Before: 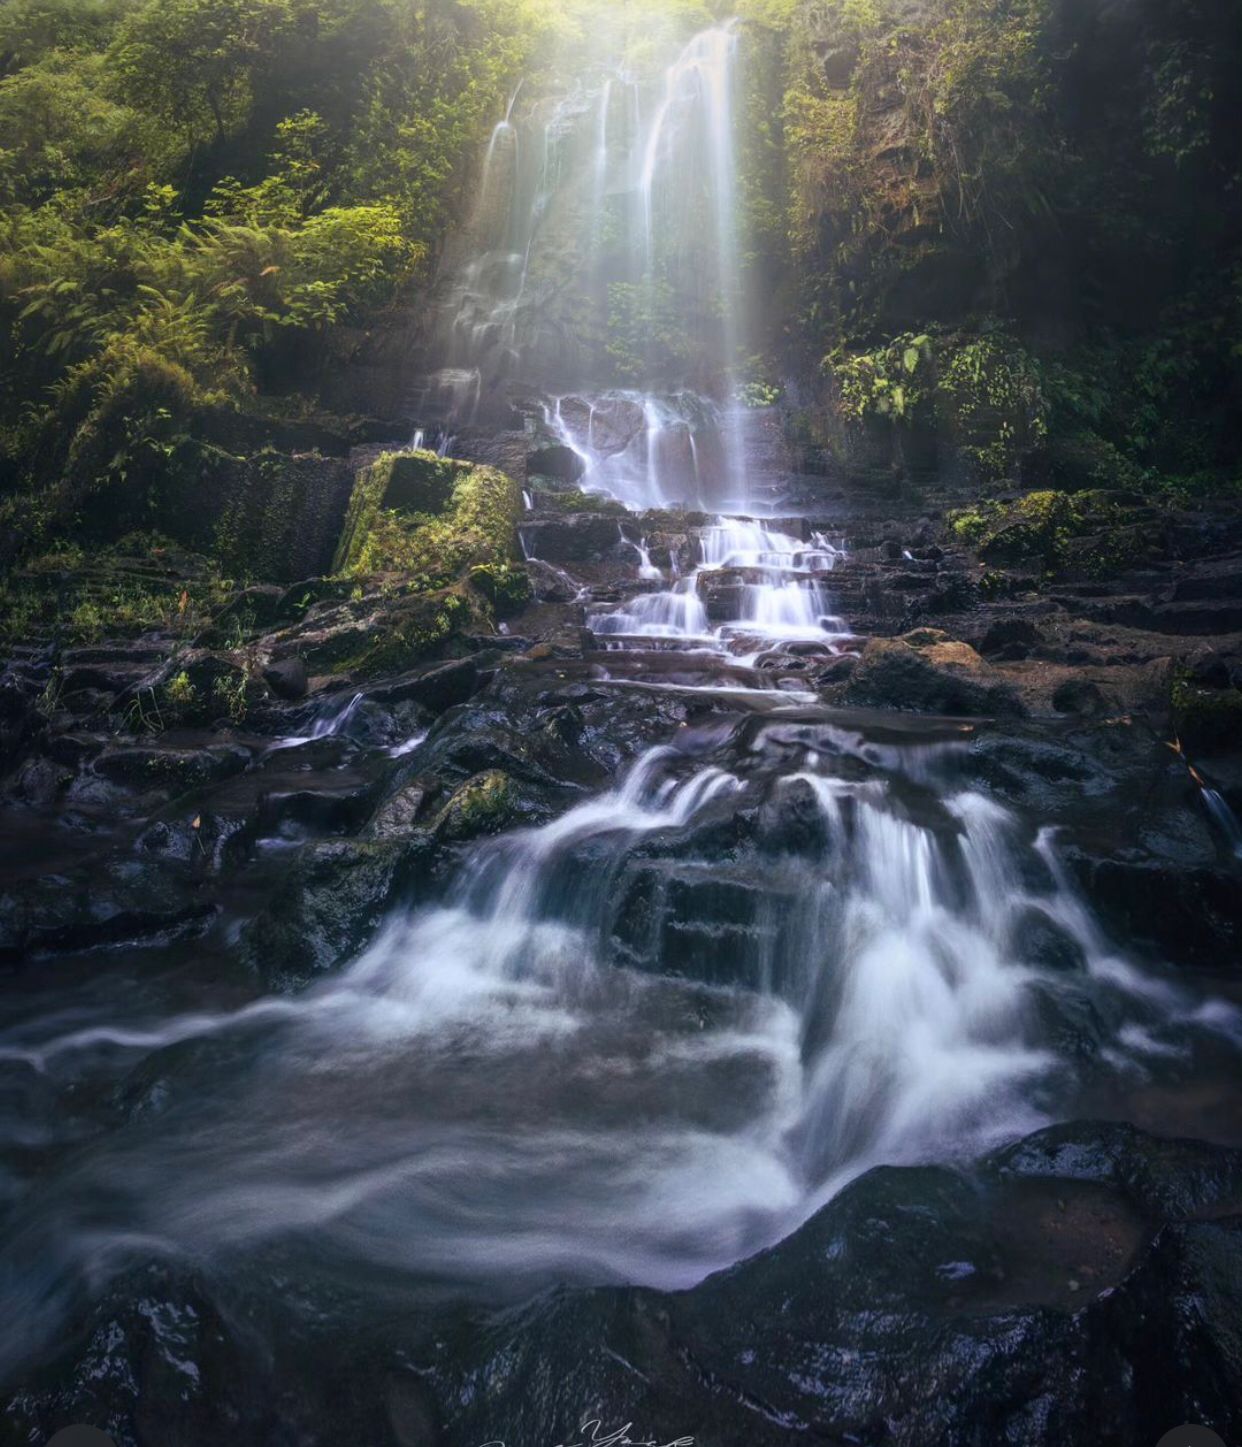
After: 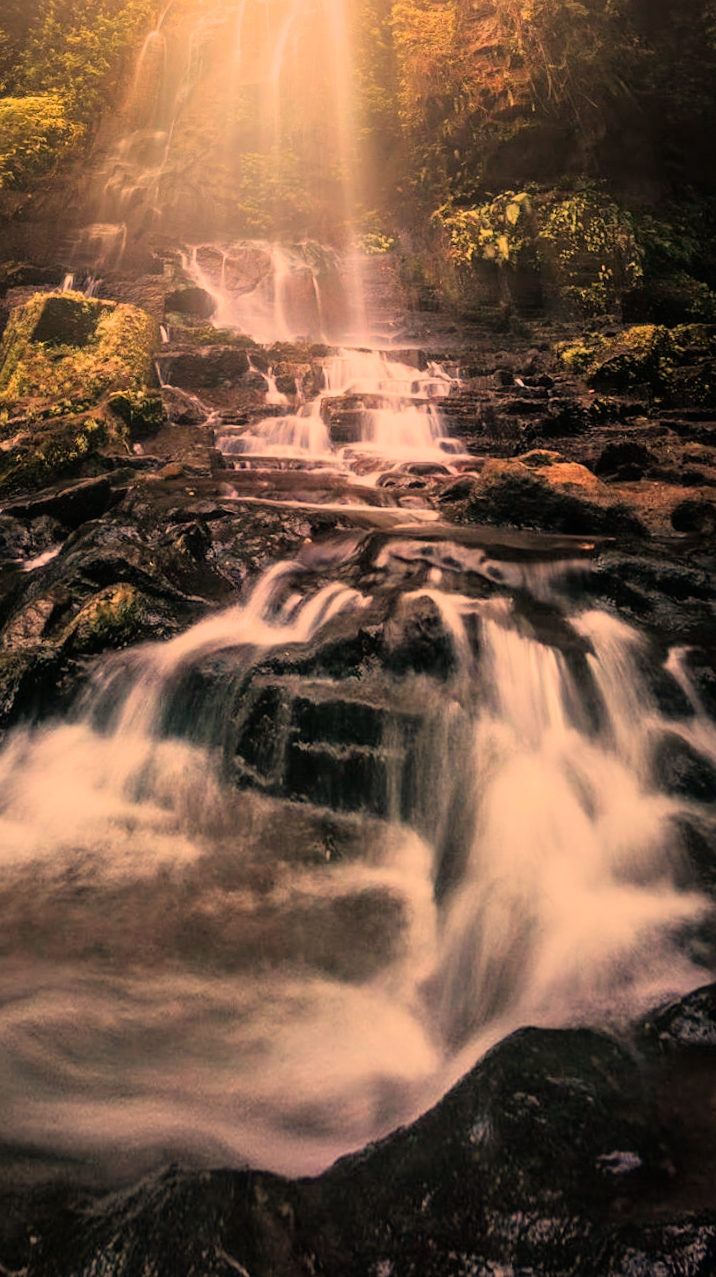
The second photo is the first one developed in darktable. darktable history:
crop and rotate: left 24.034%, top 2.838%, right 6.406%, bottom 6.299%
rotate and perspective: rotation 0.72°, lens shift (vertical) -0.352, lens shift (horizontal) -0.051, crop left 0.152, crop right 0.859, crop top 0.019, crop bottom 0.964
shadows and highlights: shadows -12.5, white point adjustment 4, highlights 28.33
filmic rgb: threshold 3 EV, hardness 4.17, latitude 50%, contrast 1.1, preserve chrominance max RGB, color science v6 (2022), contrast in shadows safe, contrast in highlights safe, enable highlight reconstruction true
white balance: red 1.467, blue 0.684
sharpen: amount 0.2
